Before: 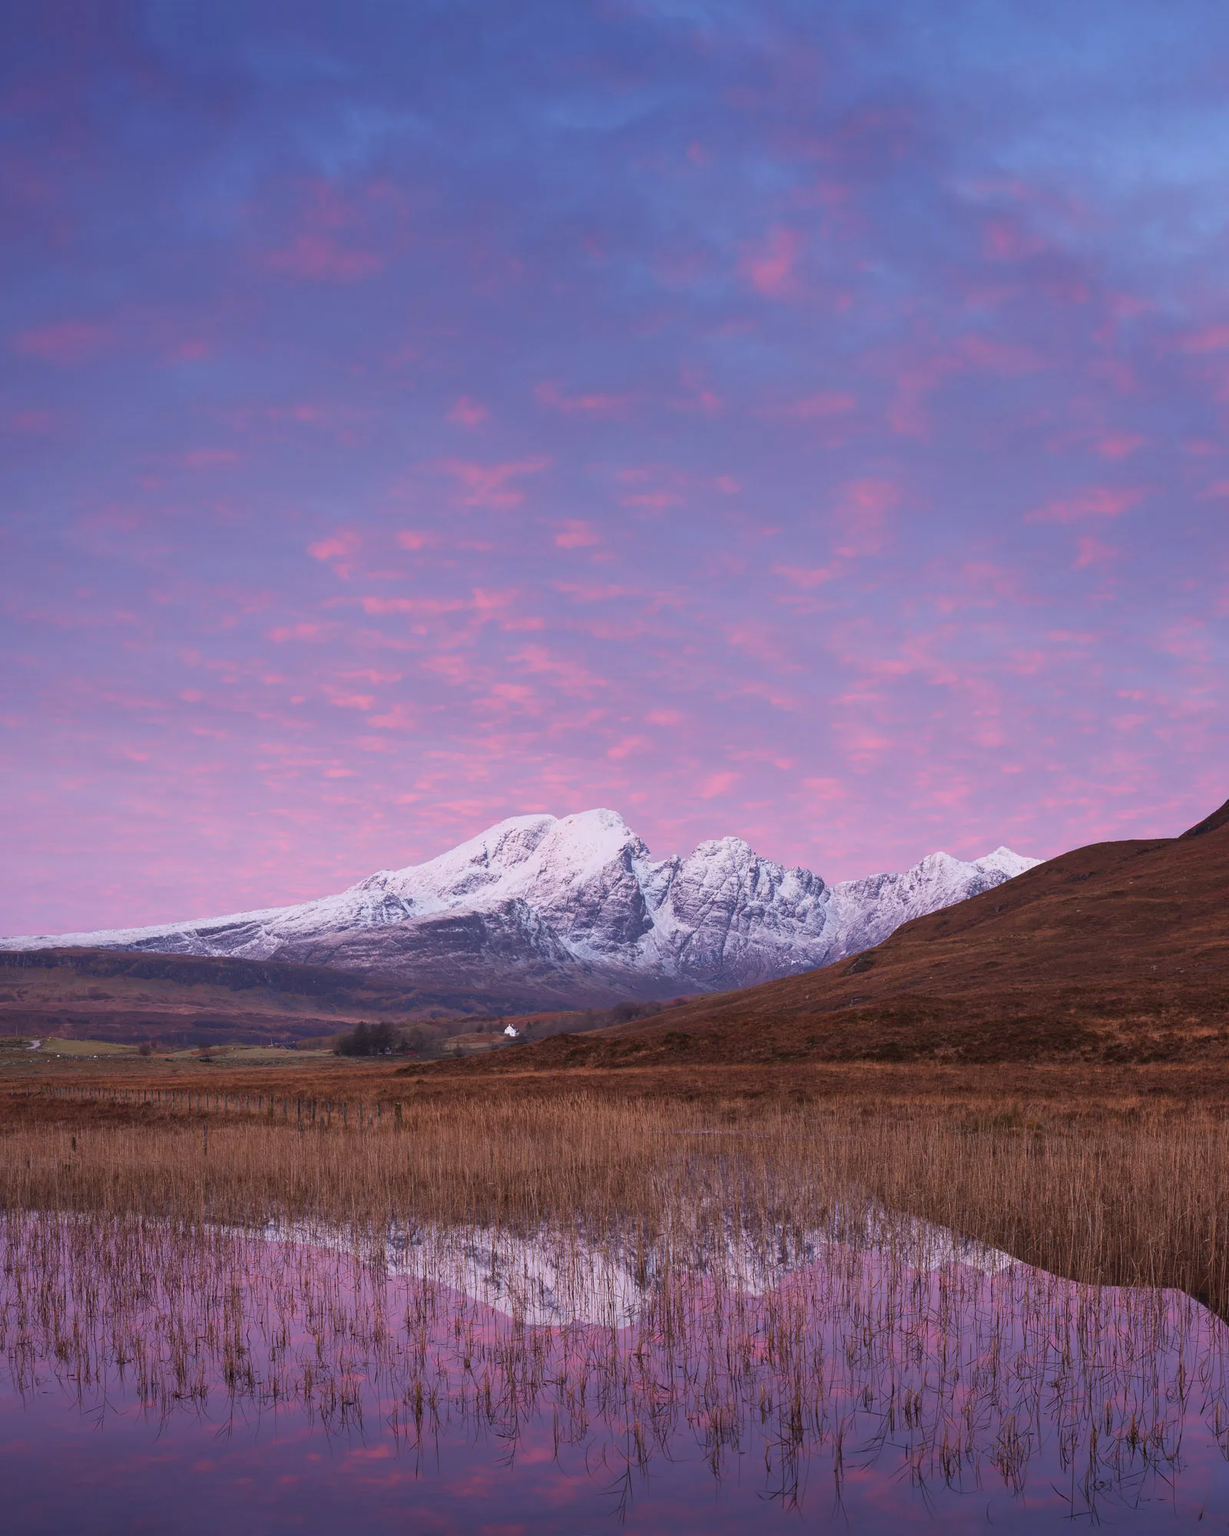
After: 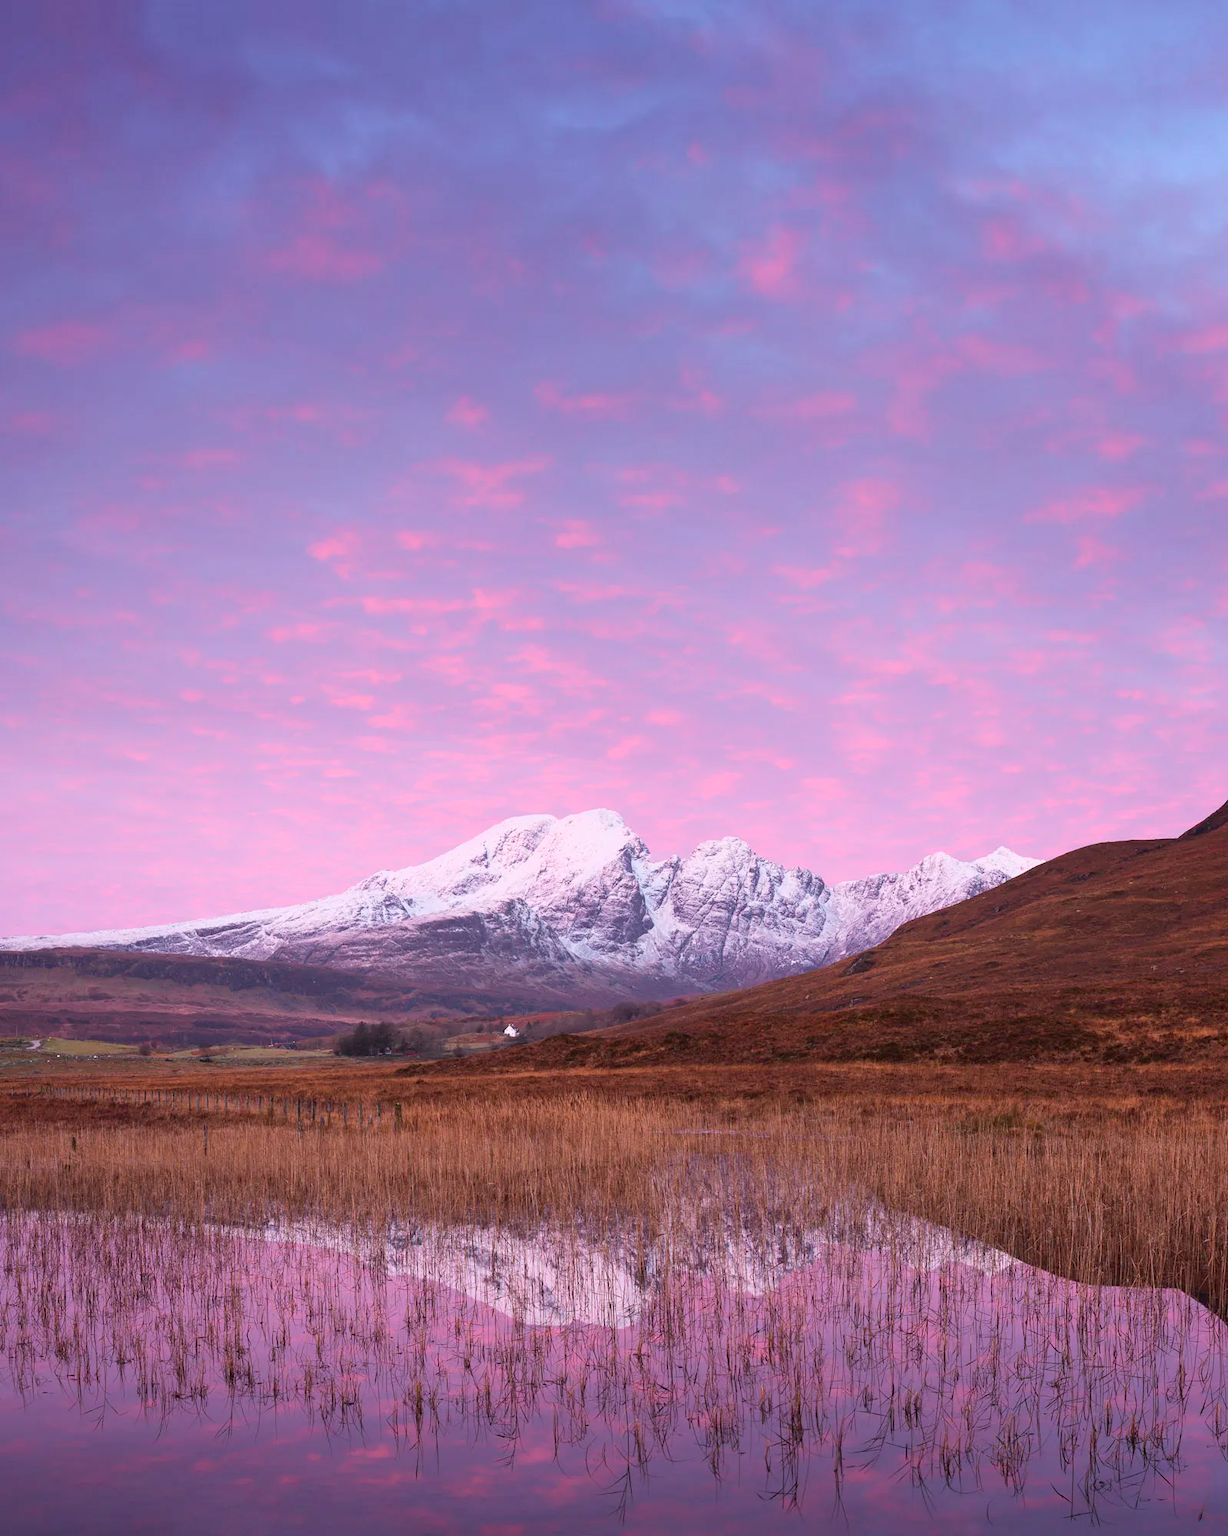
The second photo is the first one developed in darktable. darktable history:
shadows and highlights: shadows 0.82, highlights 38.02
tone curve: curves: ch0 [(0, 0) (0.051, 0.047) (0.102, 0.099) (0.228, 0.262) (0.446, 0.527) (0.695, 0.778) (0.908, 0.946) (1, 1)]; ch1 [(0, 0) (0.339, 0.298) (0.402, 0.363) (0.453, 0.413) (0.485, 0.469) (0.494, 0.493) (0.504, 0.501) (0.525, 0.533) (0.563, 0.591) (0.597, 0.631) (1, 1)]; ch2 [(0, 0) (0.48, 0.48) (0.504, 0.5) (0.539, 0.554) (0.59, 0.628) (0.642, 0.682) (0.824, 0.815) (1, 1)], color space Lab, independent channels, preserve colors none
